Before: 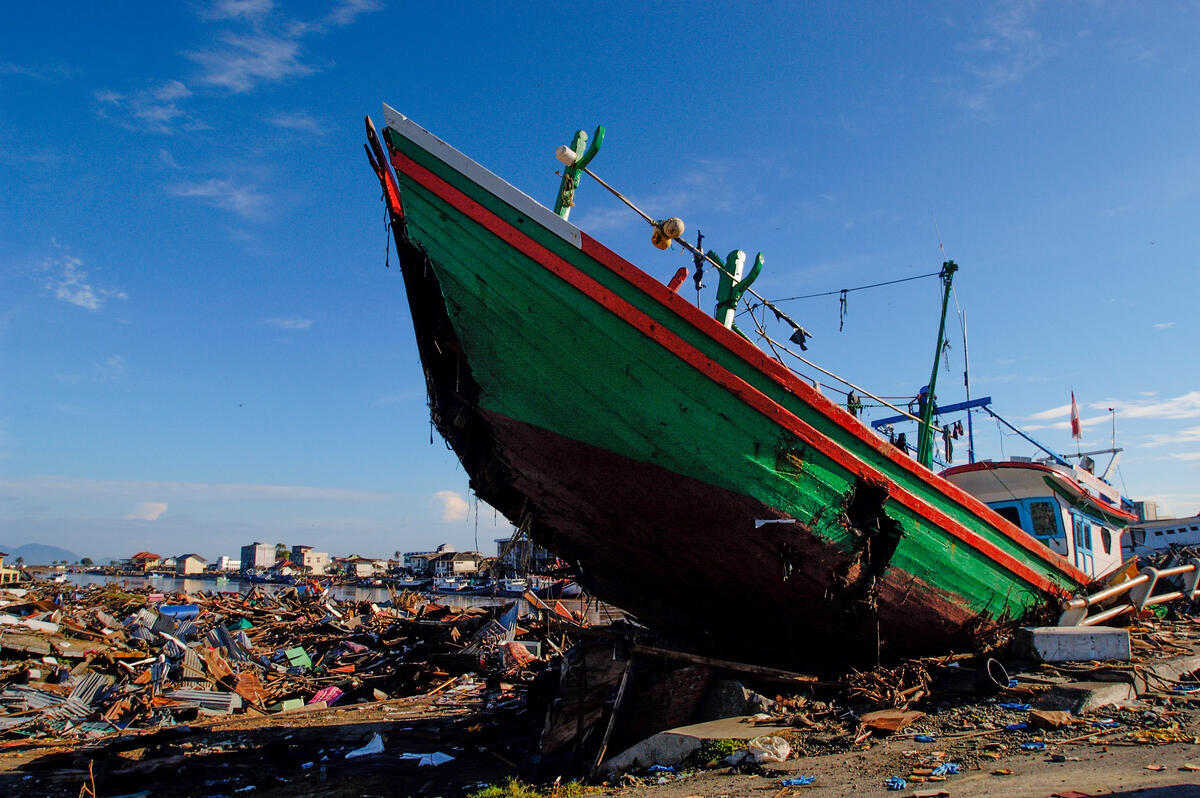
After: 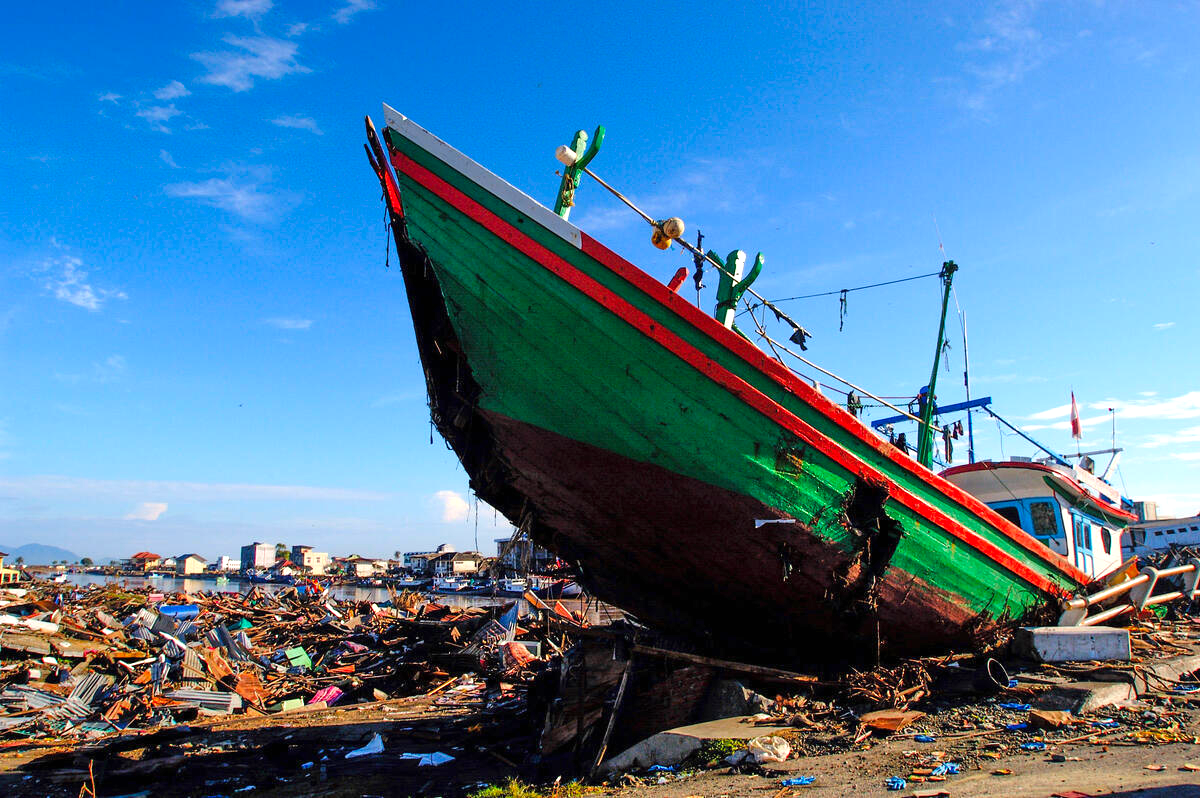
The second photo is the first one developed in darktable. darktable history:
contrast brightness saturation: saturation 0.13
exposure: black level correction 0, exposure 0.7 EV, compensate highlight preservation false
